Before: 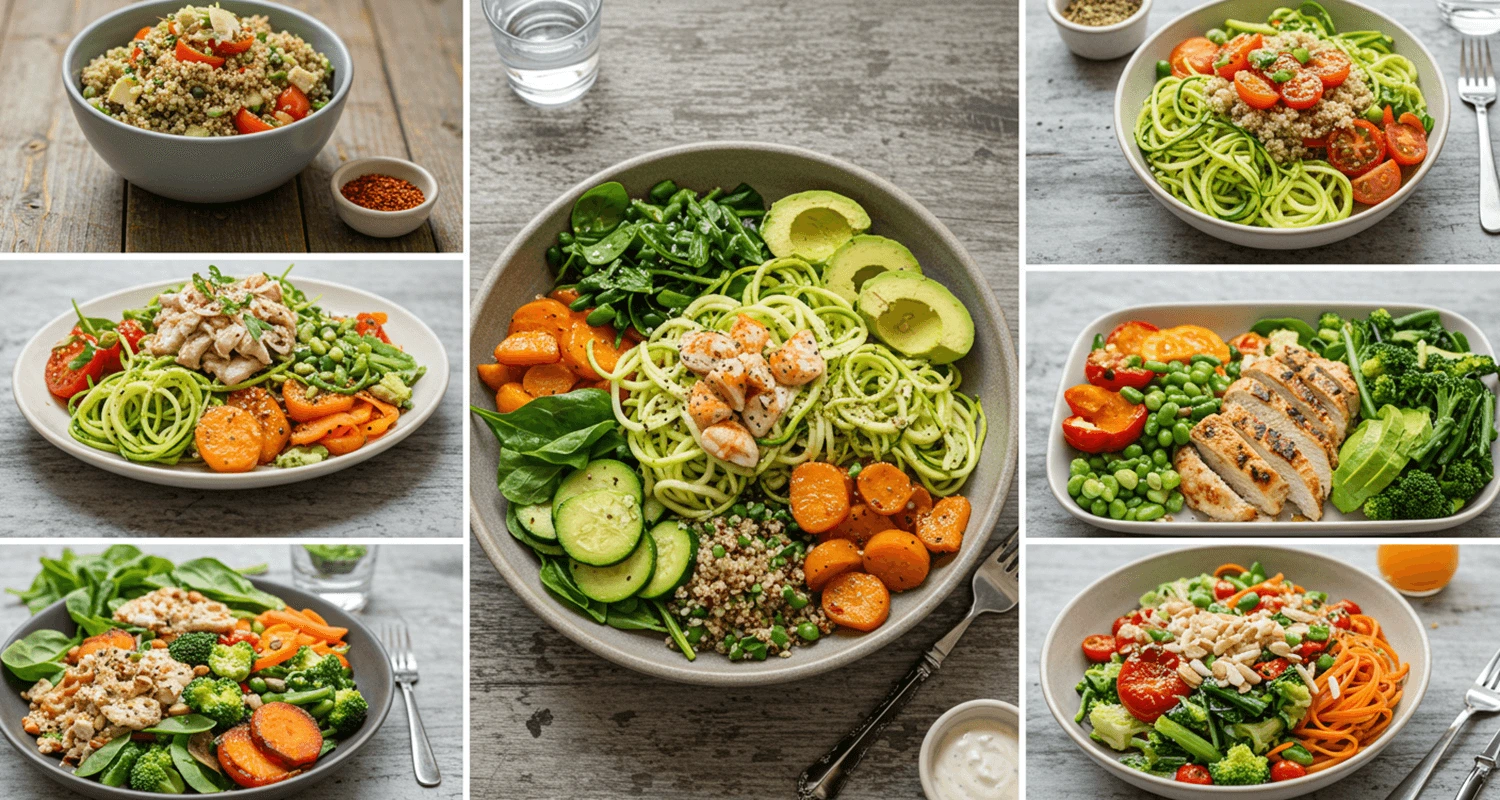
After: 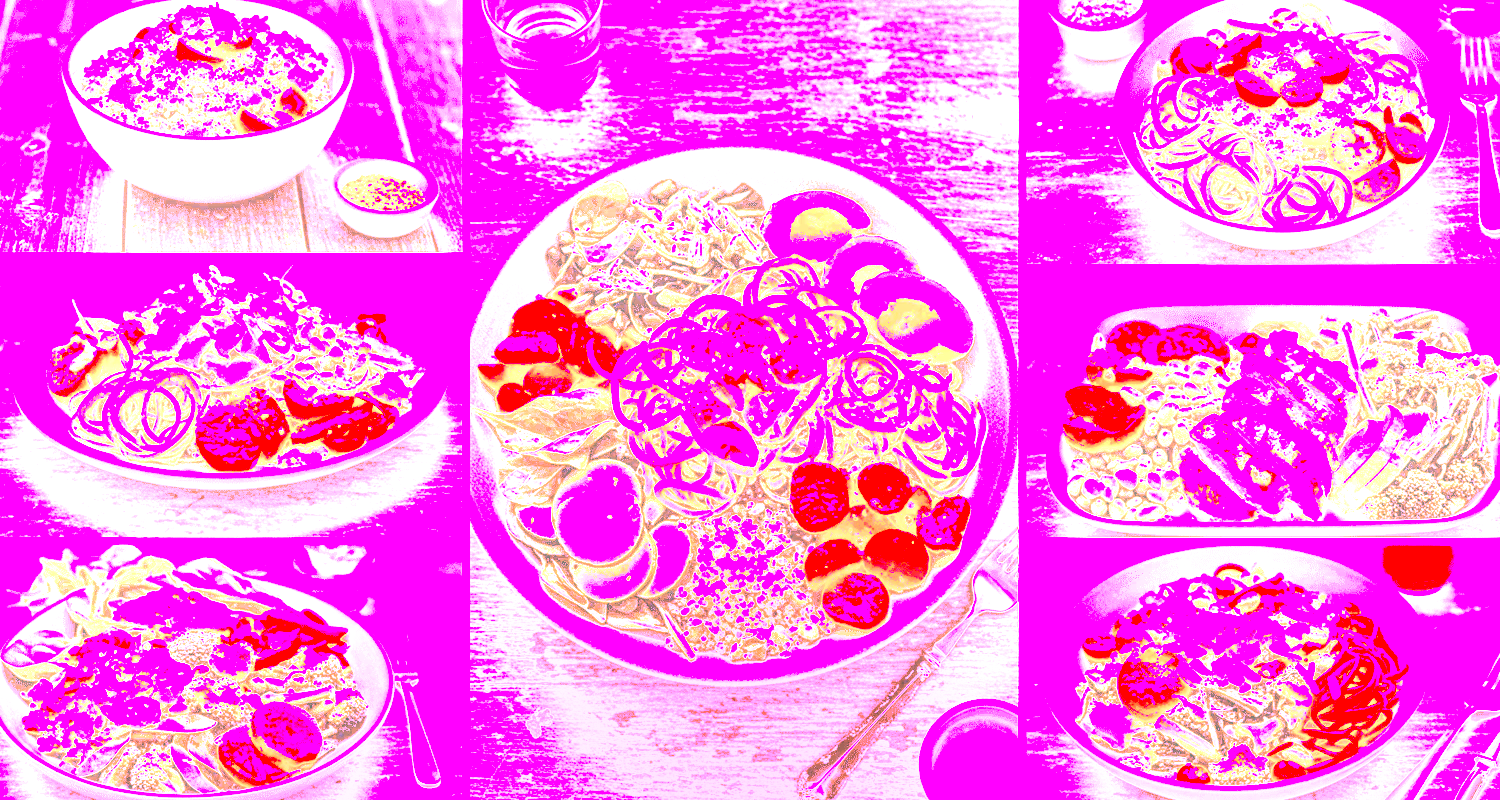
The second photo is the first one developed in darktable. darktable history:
local contrast: on, module defaults
white balance: red 8, blue 8
